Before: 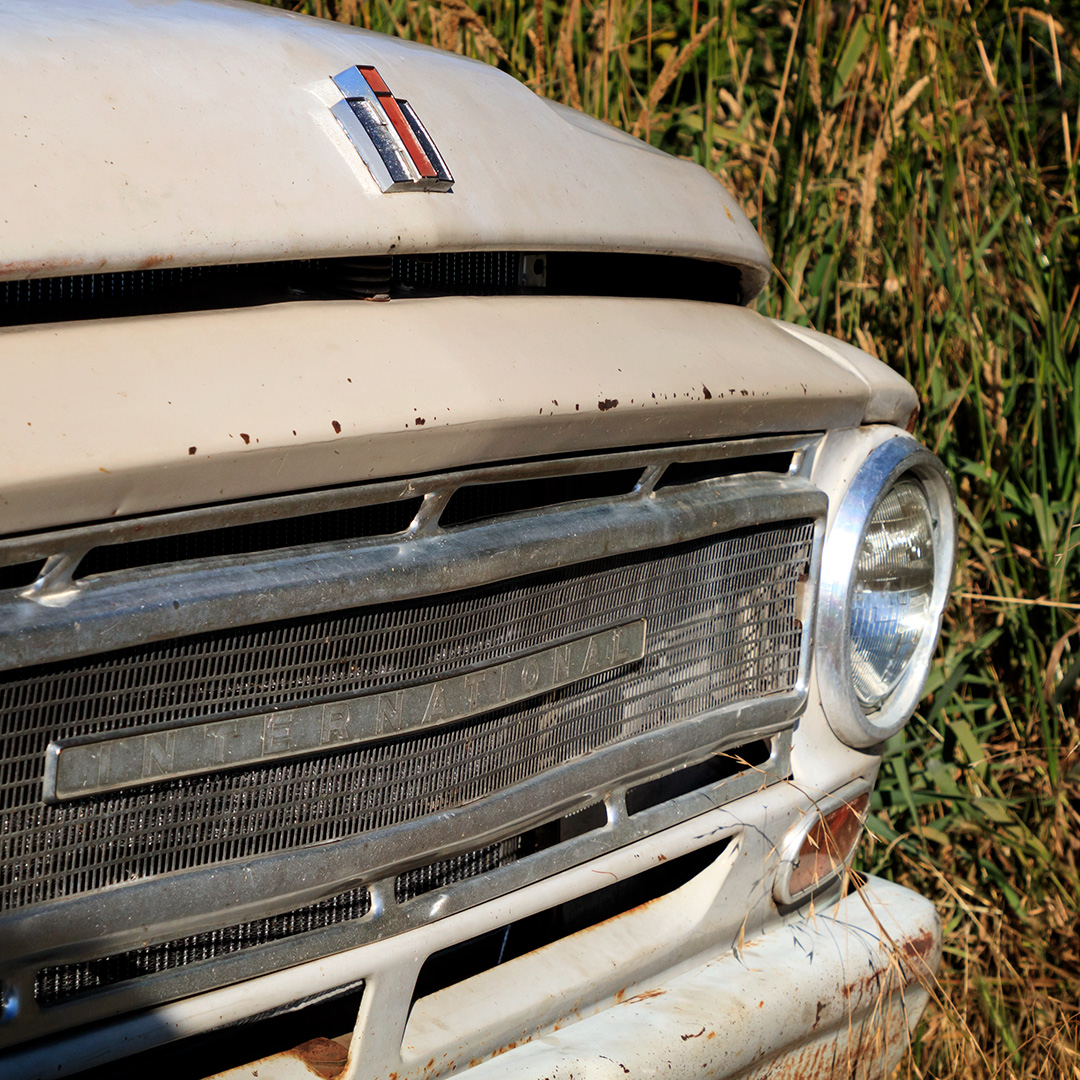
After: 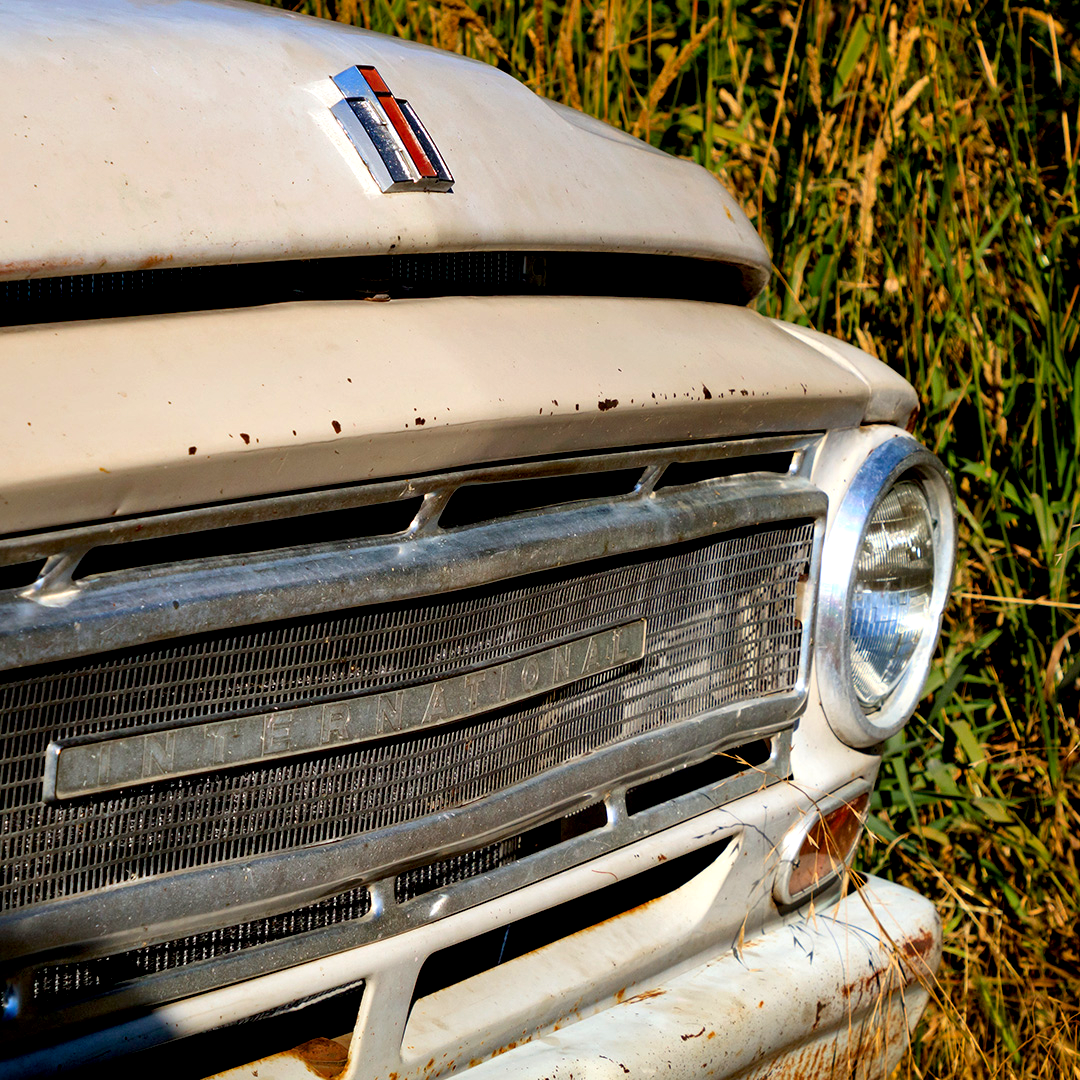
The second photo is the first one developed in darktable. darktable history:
color balance rgb: perceptual saturation grading › global saturation 20%, global vibrance 20%
local contrast: mode bilateral grid, contrast 25, coarseness 60, detail 151%, midtone range 0.2
exposure: black level correction 0.01, exposure 0.014 EV, compensate highlight preservation false
